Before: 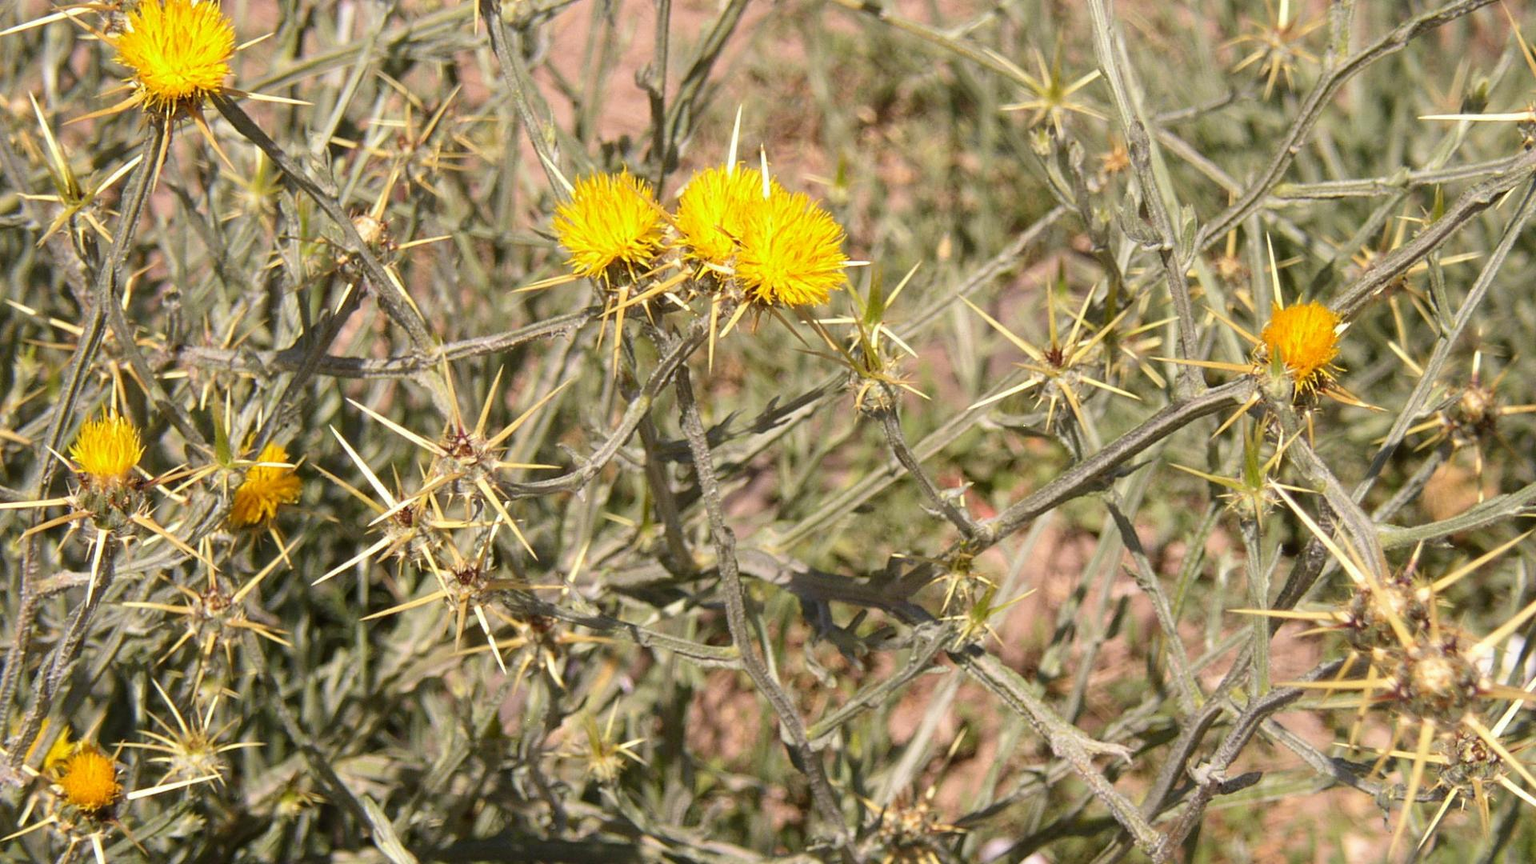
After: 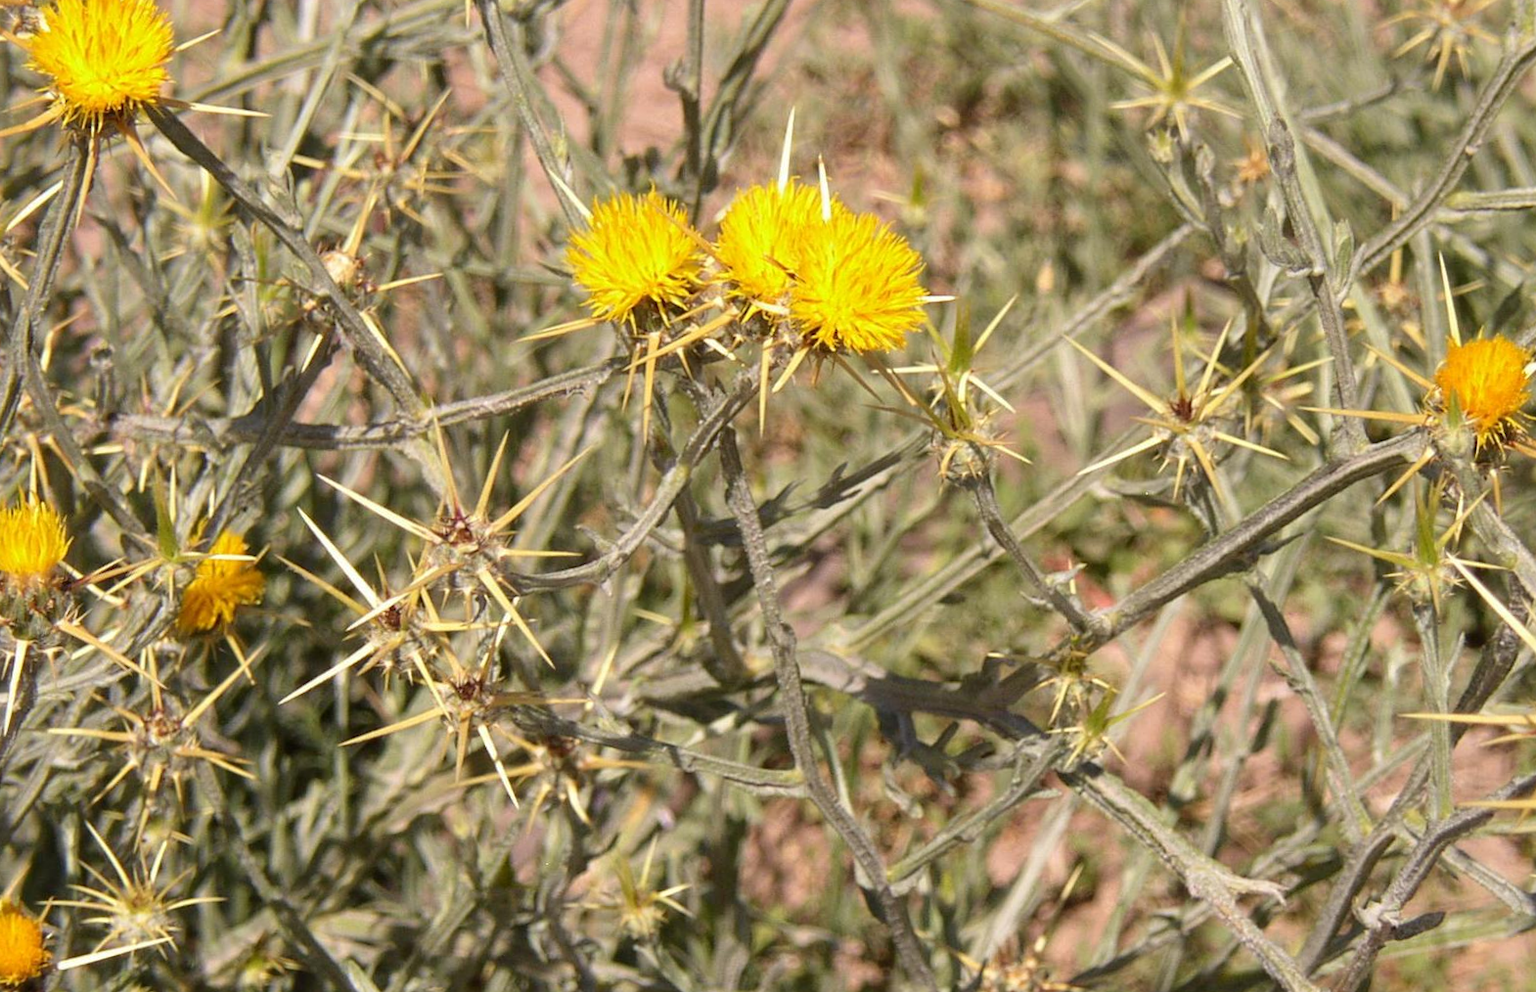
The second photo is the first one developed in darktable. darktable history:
white balance: emerald 1
crop and rotate: angle 1°, left 4.281%, top 0.642%, right 11.383%, bottom 2.486%
